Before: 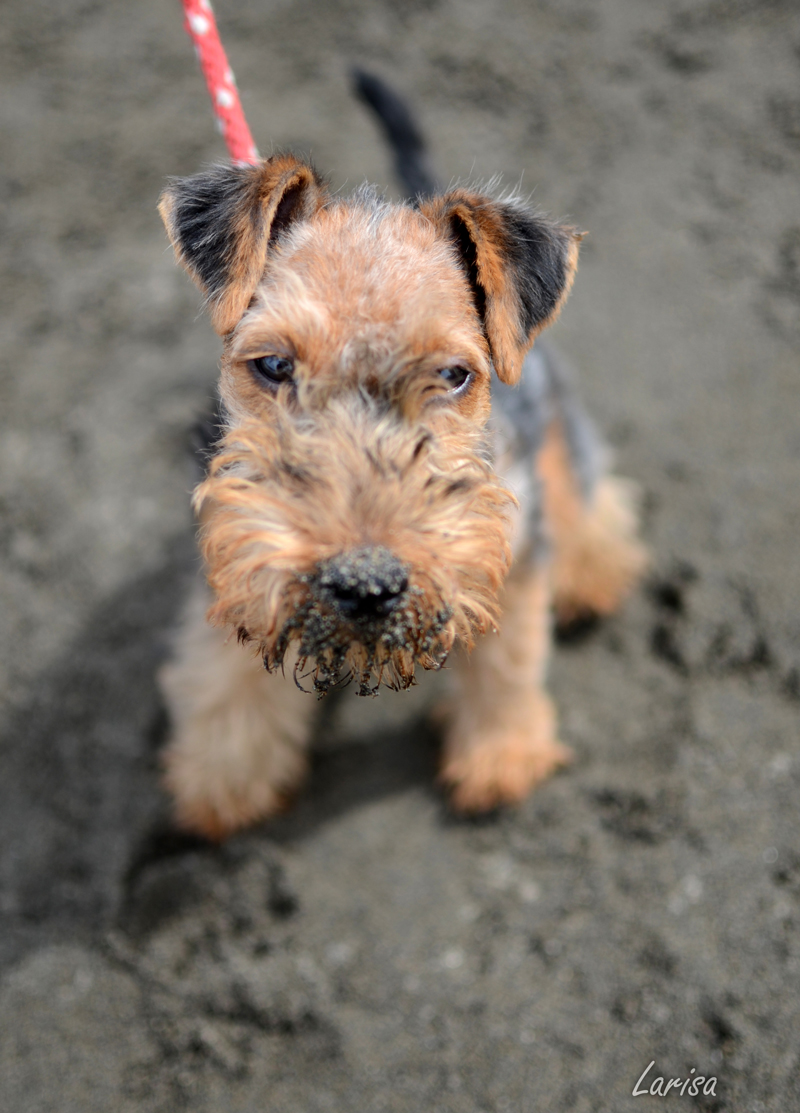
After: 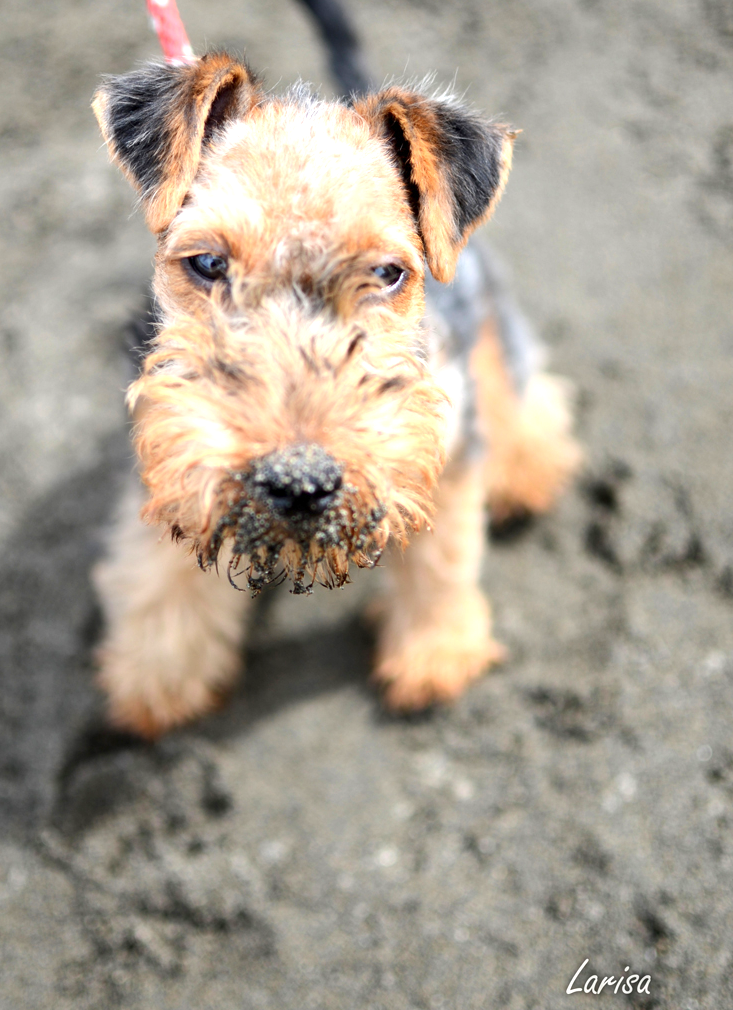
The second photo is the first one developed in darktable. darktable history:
exposure: exposure 1 EV, compensate highlight preservation false
crop and rotate: left 8.262%, top 9.226%
